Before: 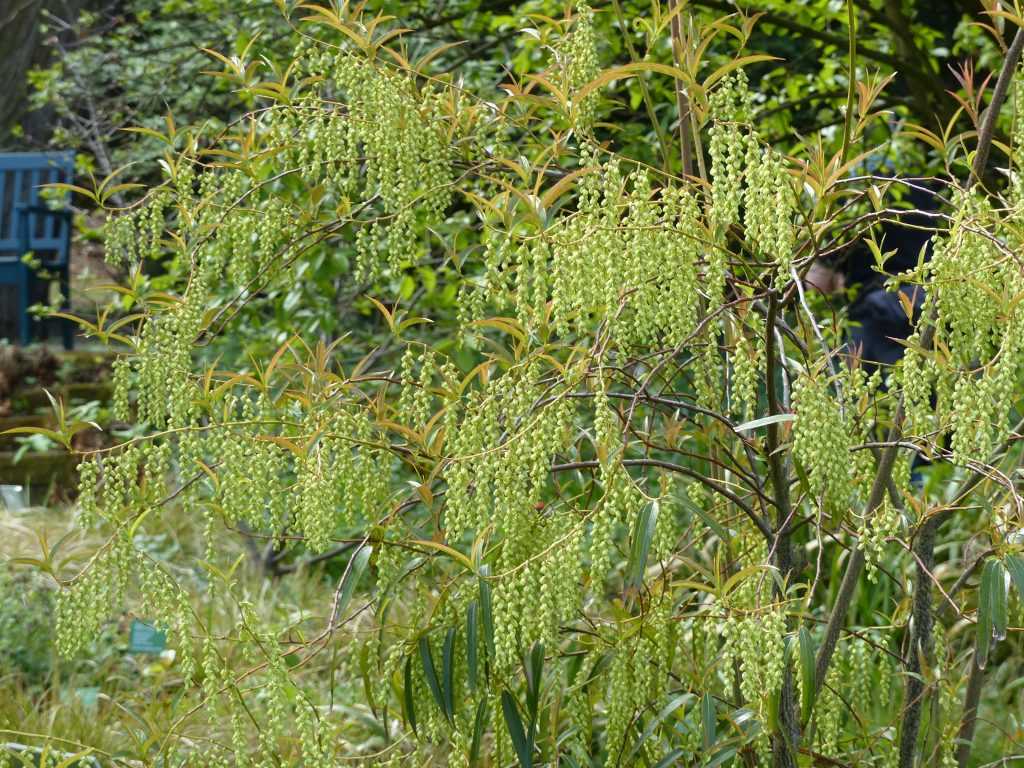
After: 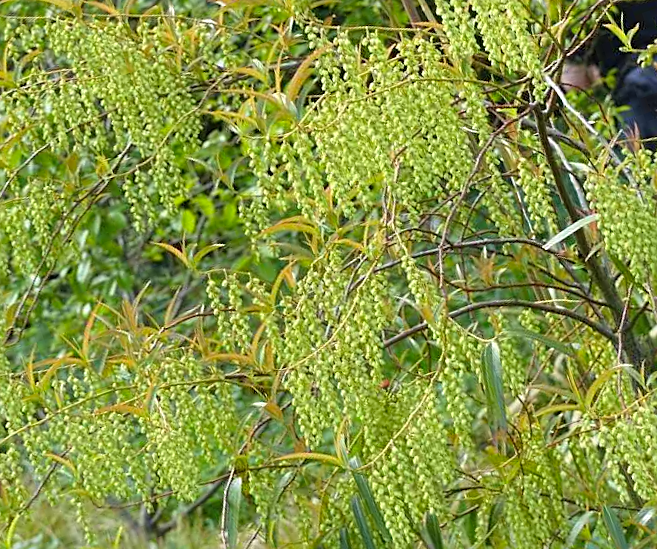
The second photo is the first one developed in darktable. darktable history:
contrast brightness saturation: brightness 0.093, saturation 0.195
crop and rotate: angle 19.19°, left 6.987%, right 4.187%, bottom 1.084%
sharpen: on, module defaults
